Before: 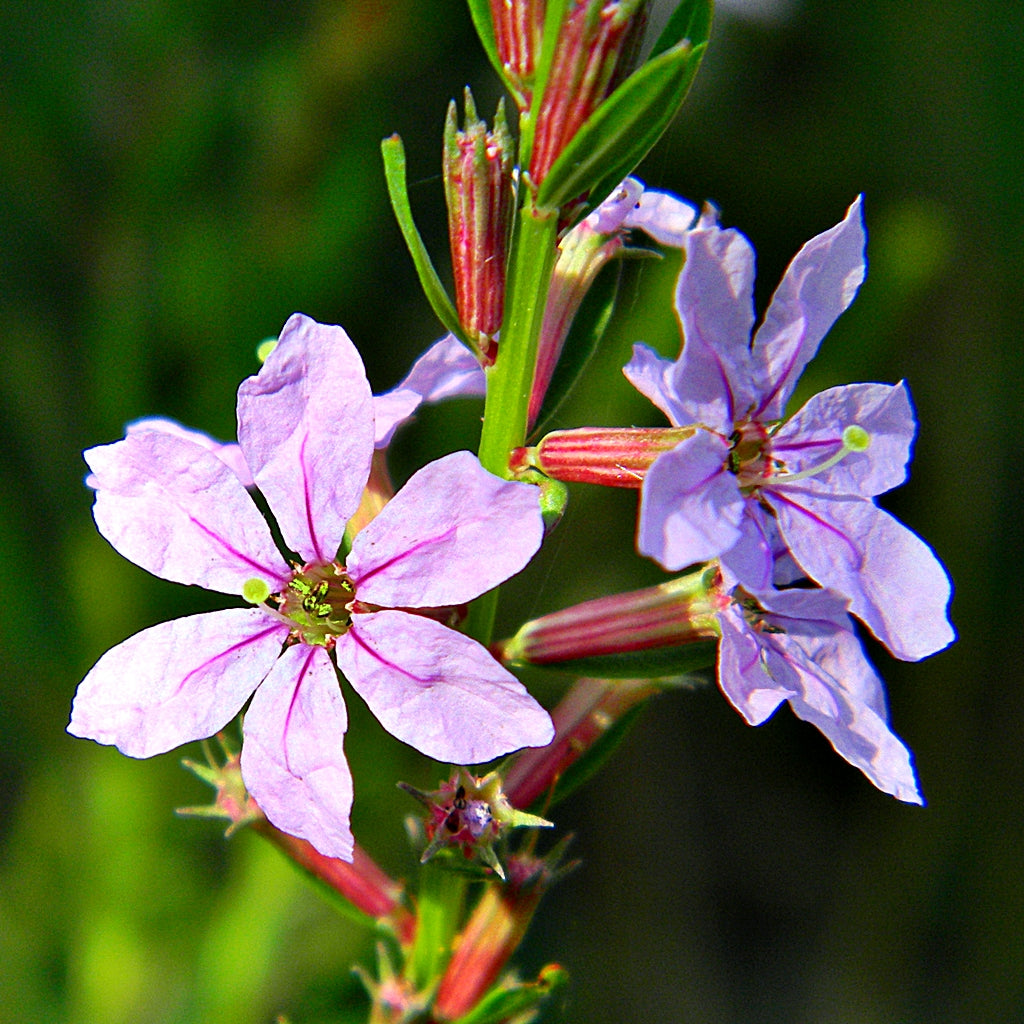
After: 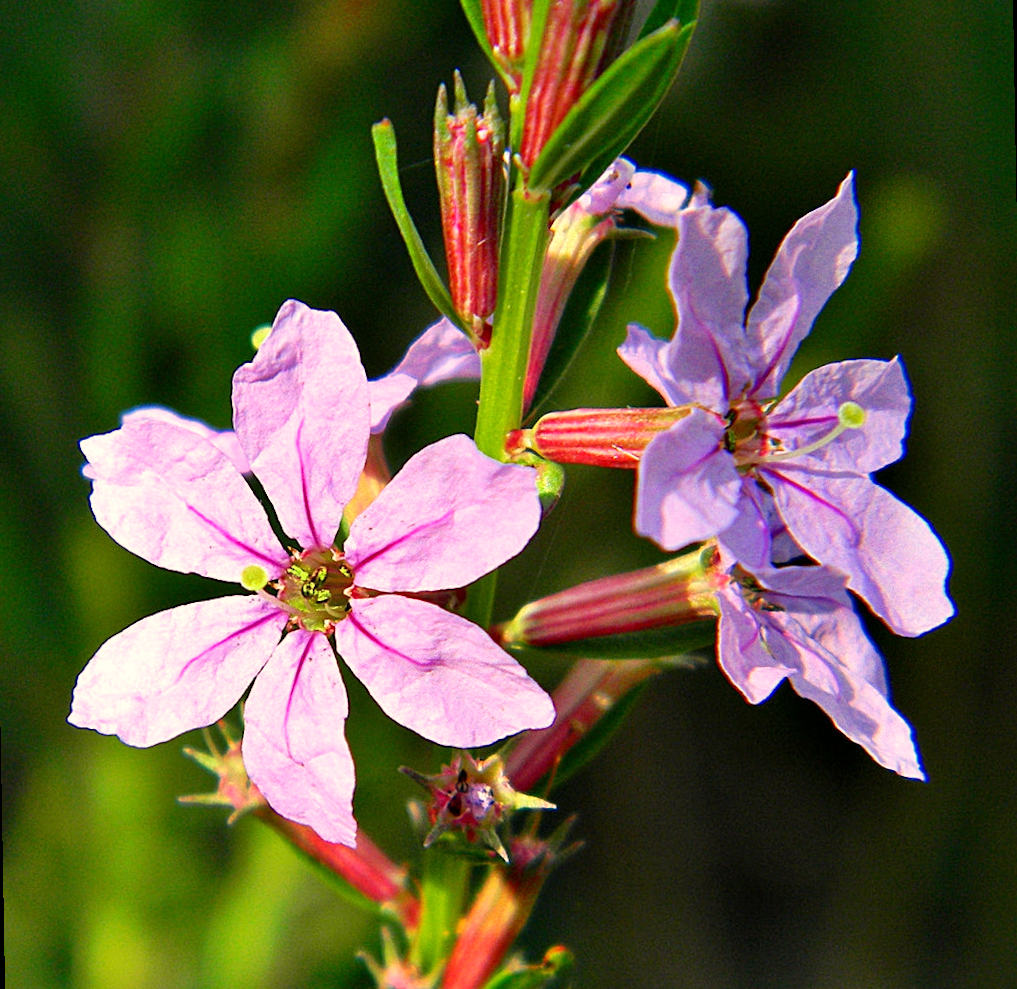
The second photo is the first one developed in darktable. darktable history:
rotate and perspective: rotation -1°, crop left 0.011, crop right 0.989, crop top 0.025, crop bottom 0.975
white balance: red 1.127, blue 0.943
